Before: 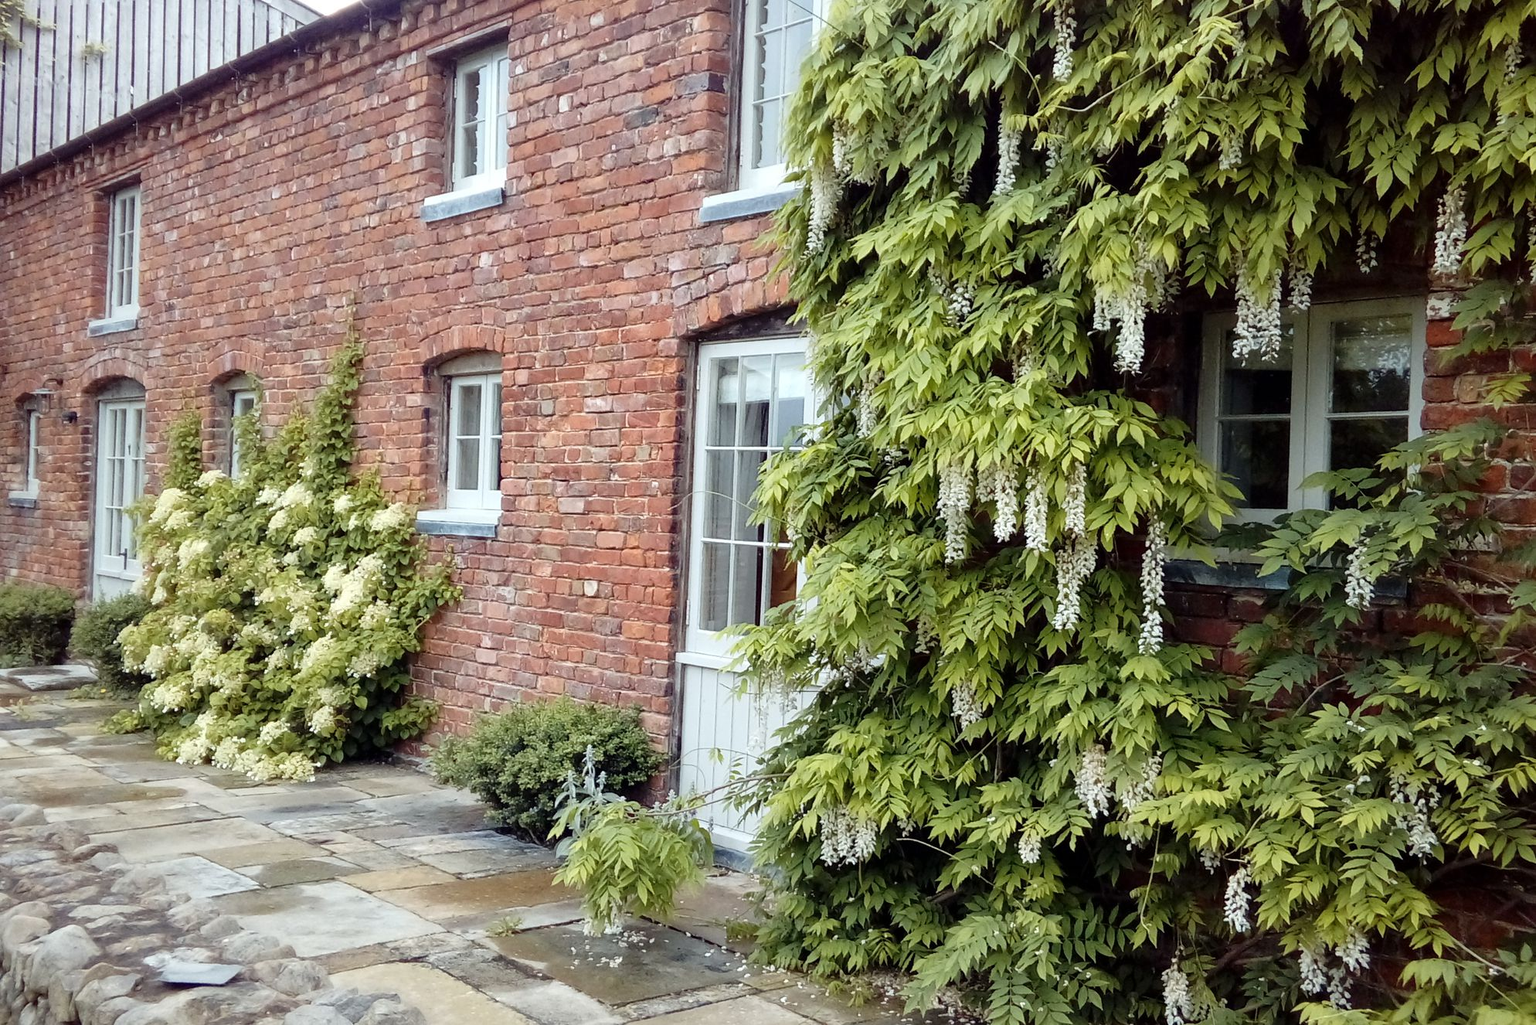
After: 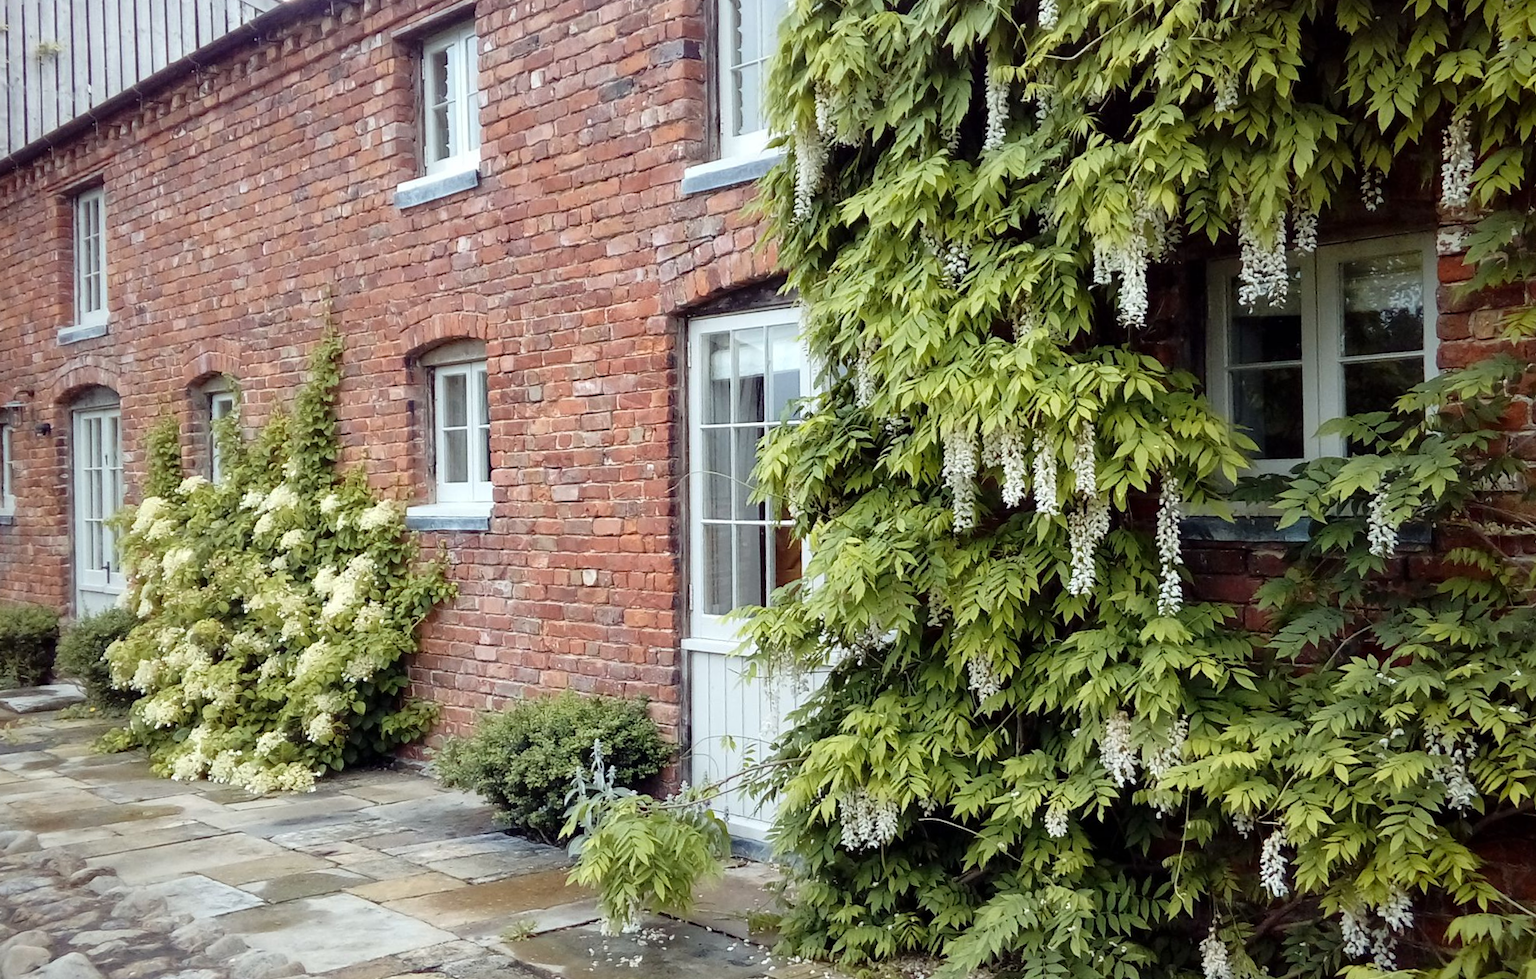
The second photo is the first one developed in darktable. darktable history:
vignetting: brightness -0.233, saturation 0.141
rotate and perspective: rotation -3°, crop left 0.031, crop right 0.968, crop top 0.07, crop bottom 0.93
